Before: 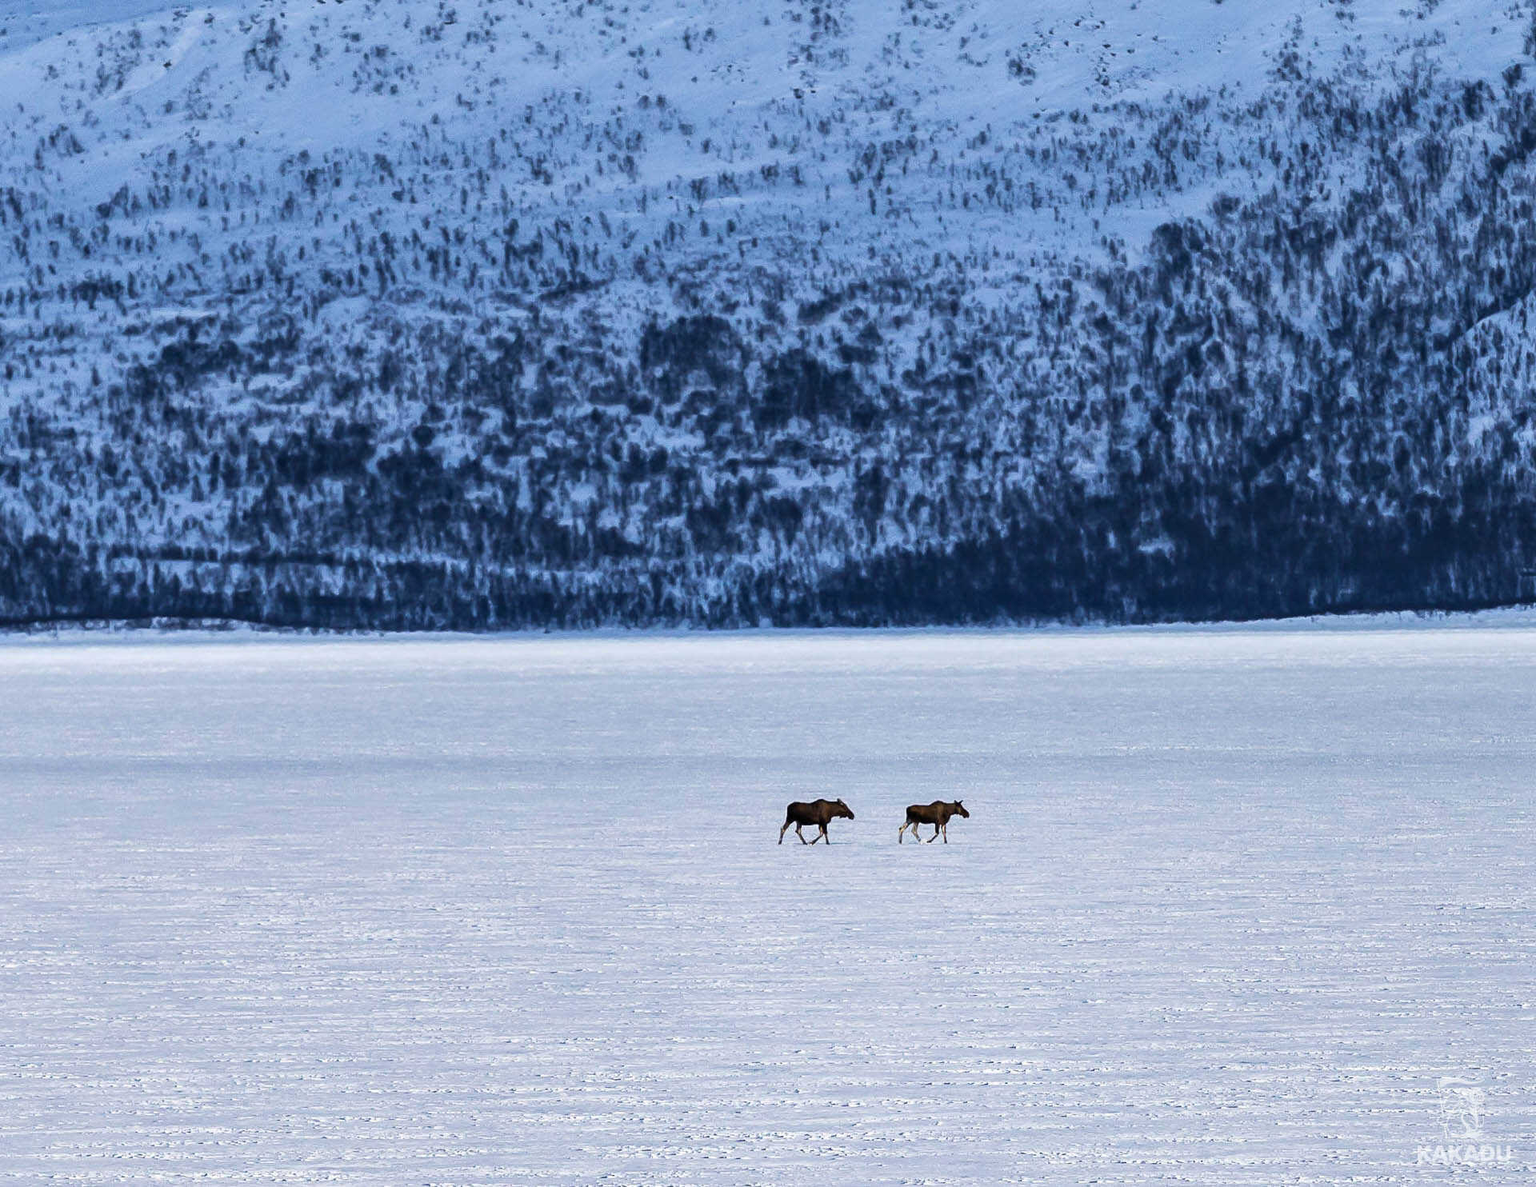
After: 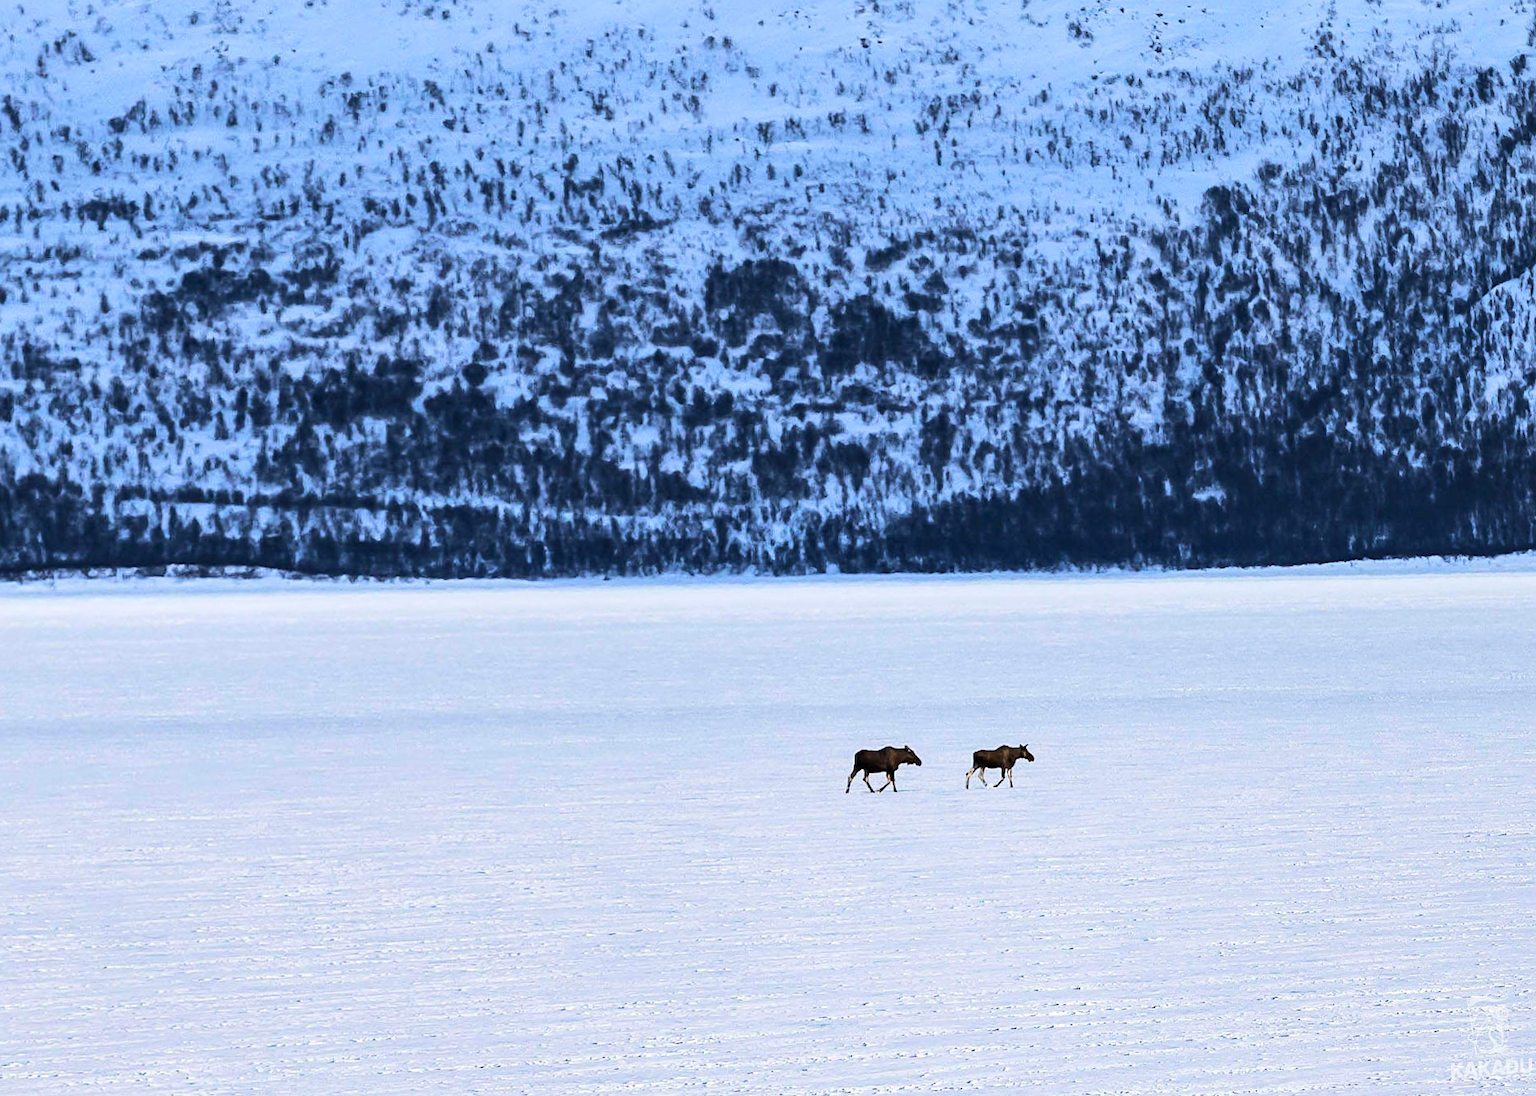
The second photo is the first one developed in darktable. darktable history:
sharpen: amount 0.2
rgb curve: curves: ch0 [(0, 0) (0.284, 0.292) (0.505, 0.644) (1, 1)], compensate middle gray true
rotate and perspective: rotation -0.013°, lens shift (vertical) -0.027, lens shift (horizontal) 0.178, crop left 0.016, crop right 0.989, crop top 0.082, crop bottom 0.918
